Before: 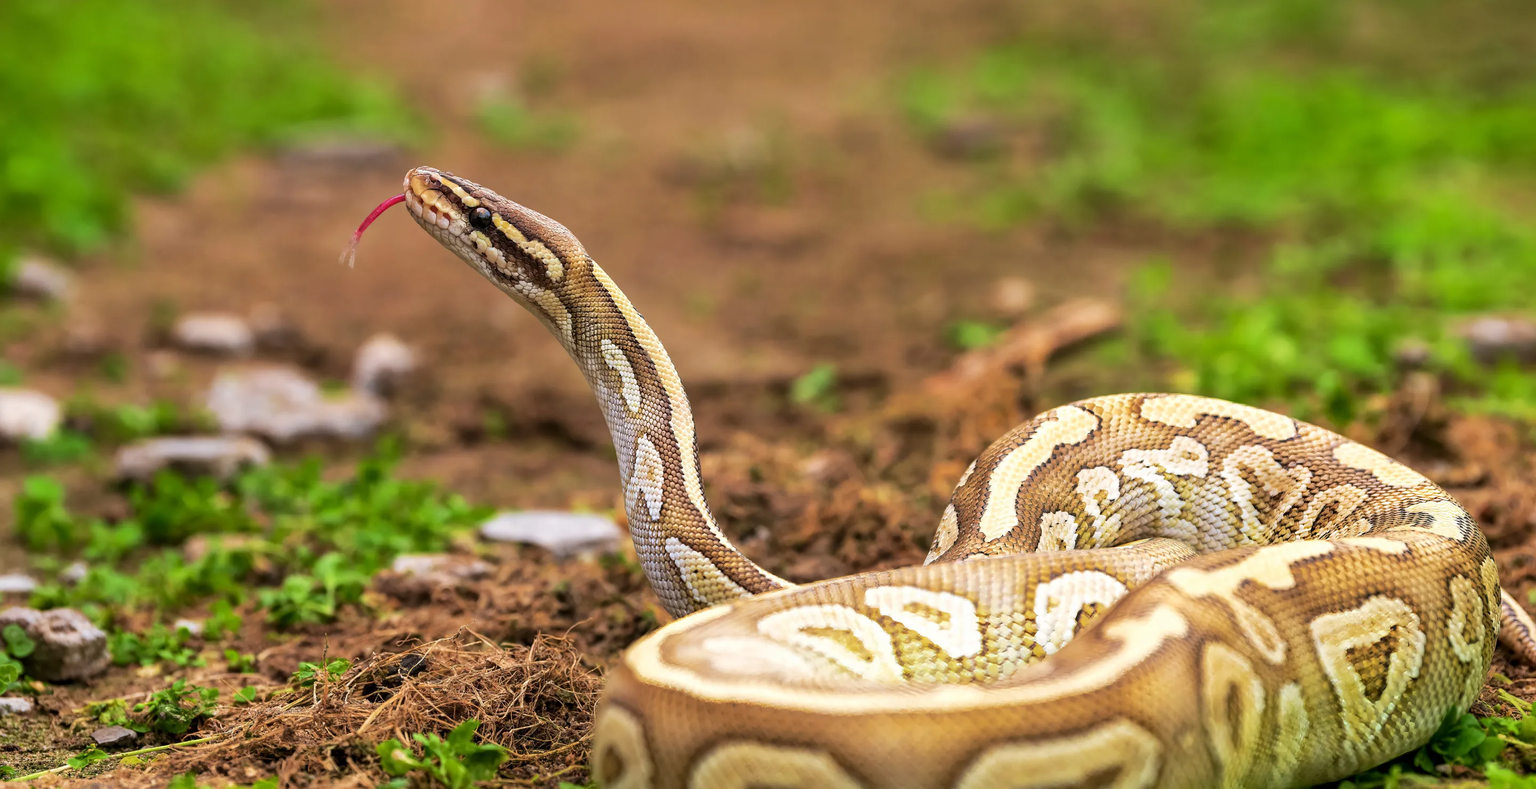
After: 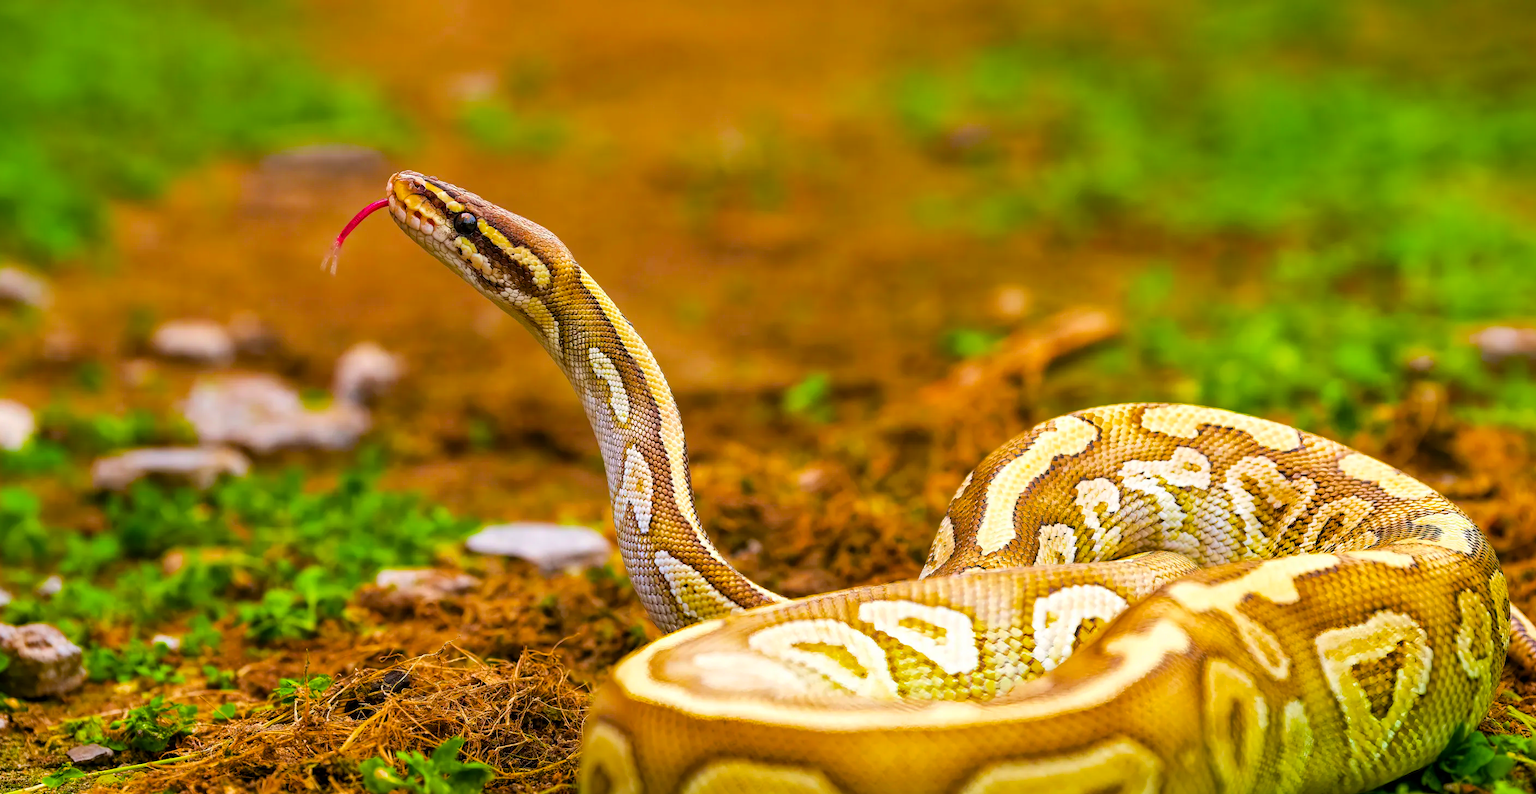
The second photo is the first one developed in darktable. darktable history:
crop and rotate: left 1.734%, right 0.569%, bottom 1.625%
color balance rgb: linear chroma grading › global chroma 15.323%, perceptual saturation grading › global saturation 36.291%, perceptual saturation grading › shadows 34.745%, perceptual brilliance grading › global brilliance 2.616%, perceptual brilliance grading › highlights -2.514%, perceptual brilliance grading › shadows 3.517%, global vibrance 14.933%
